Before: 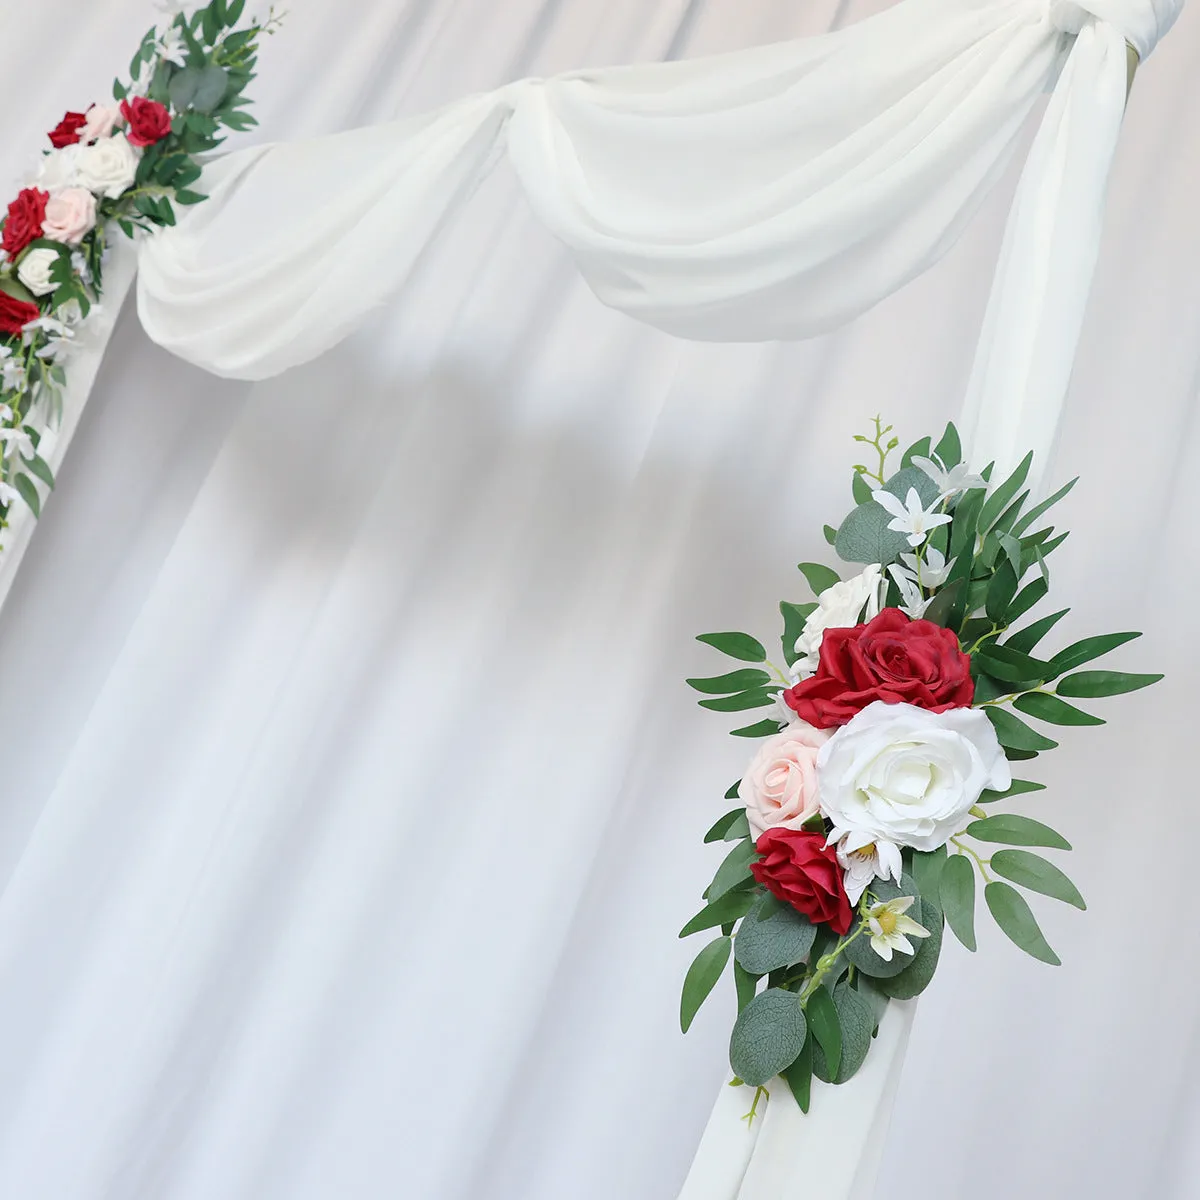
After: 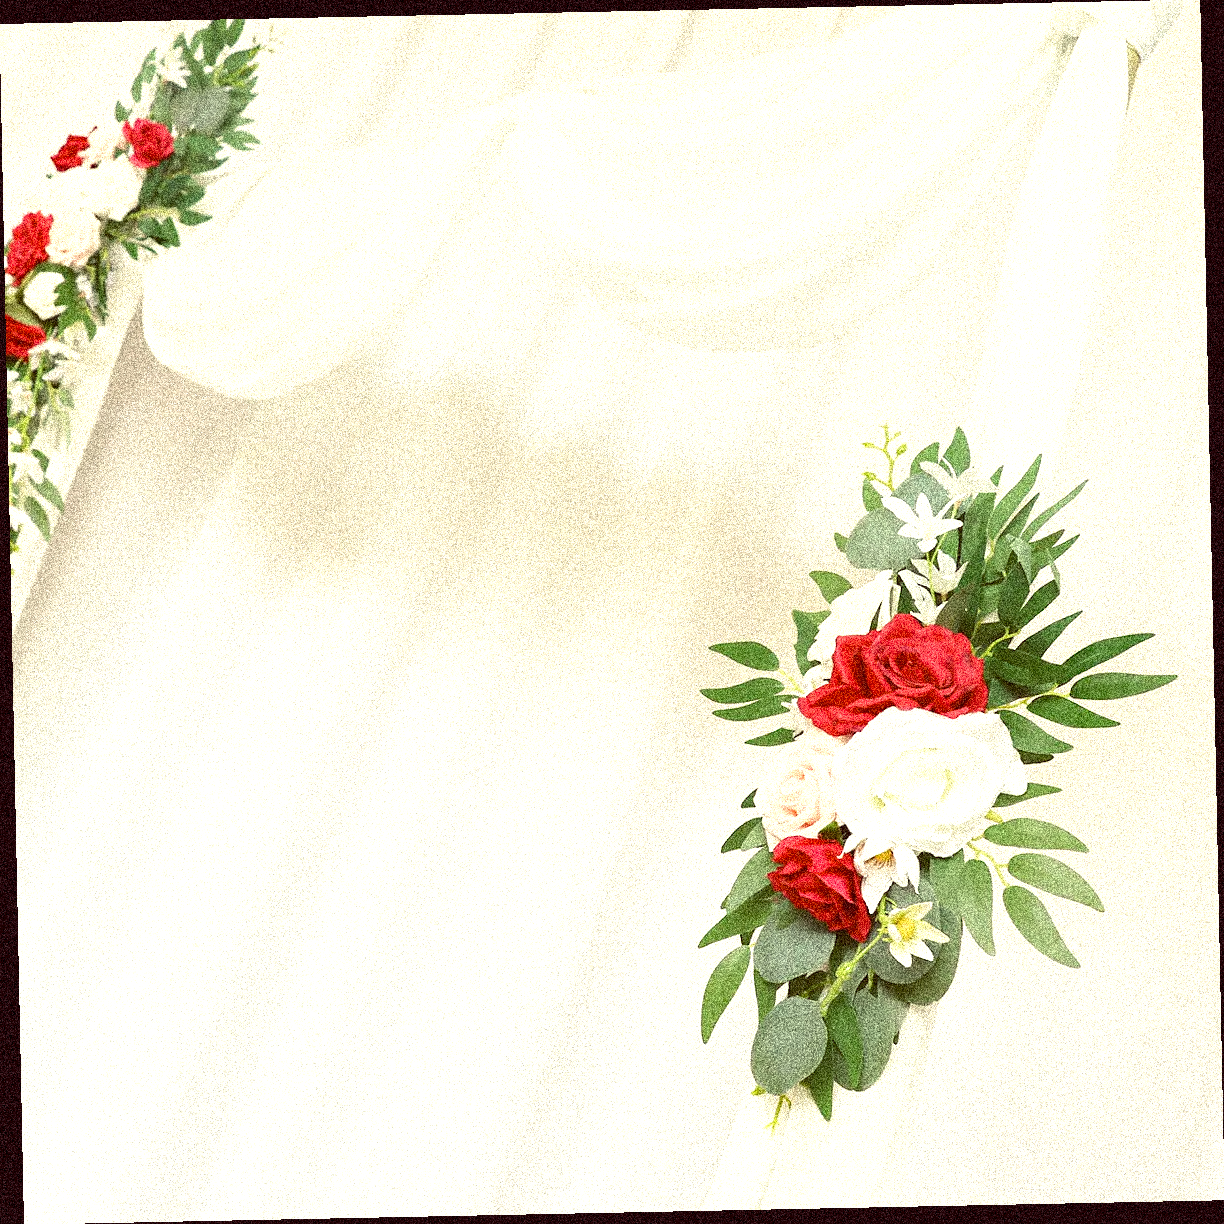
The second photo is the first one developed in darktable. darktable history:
color balance: lift [1.001, 1.007, 1, 0.993], gamma [1.023, 1.026, 1.01, 0.974], gain [0.964, 1.059, 1.073, 0.927]
exposure: black level correction 0, exposure 1 EV, compensate exposure bias true, compensate highlight preservation false
rotate and perspective: rotation -1.17°, automatic cropping off
white balance: red 1.045, blue 0.932
grain: coarseness 3.75 ISO, strength 100%, mid-tones bias 0%
